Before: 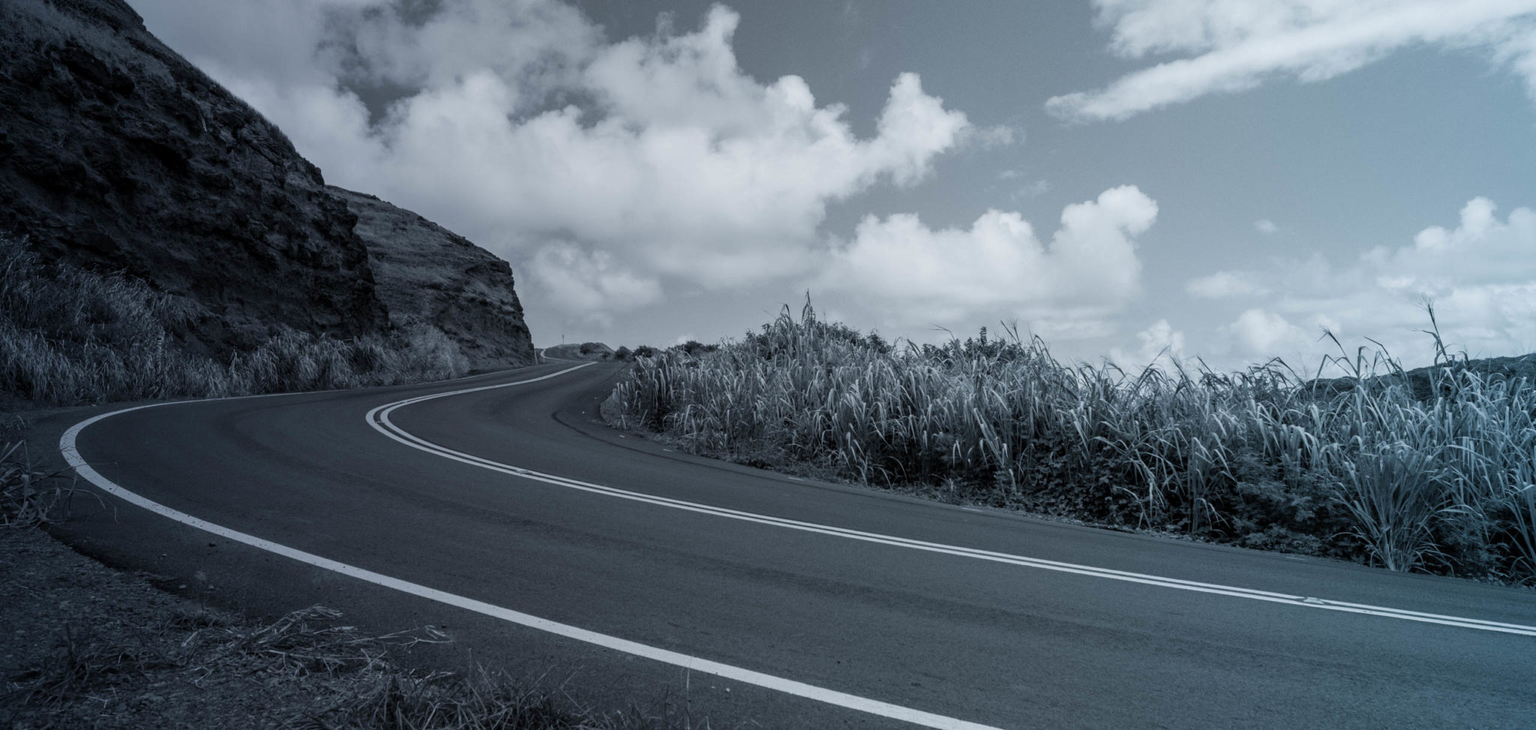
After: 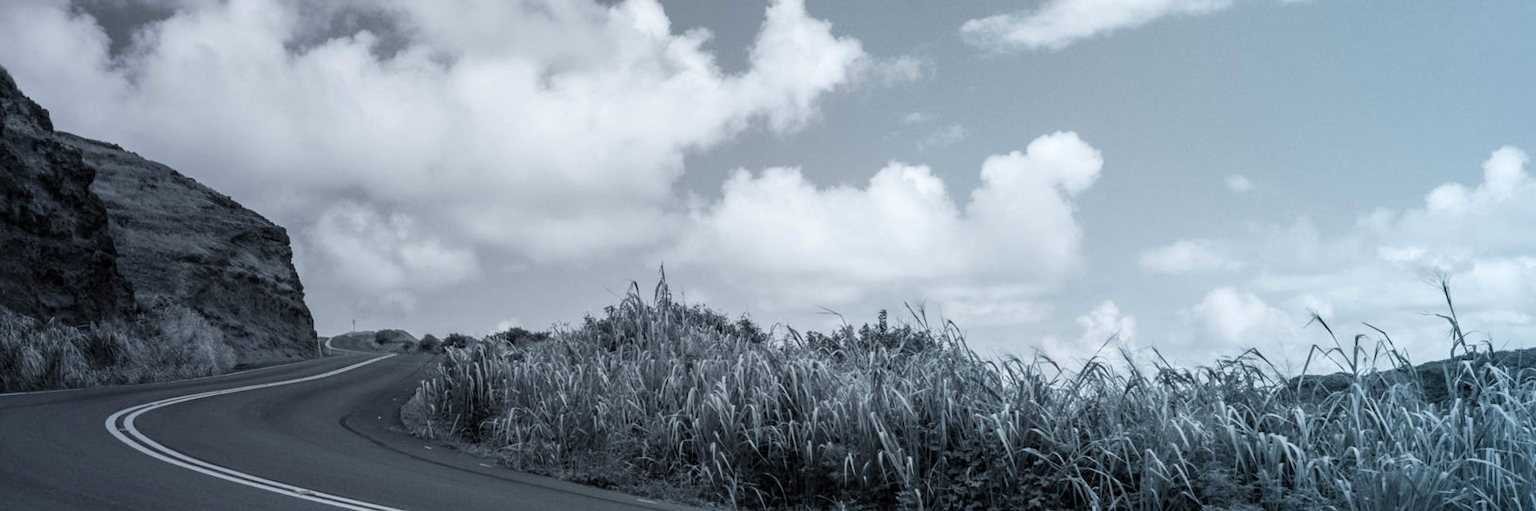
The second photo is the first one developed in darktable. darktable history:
crop: left 18.38%, top 11.092%, right 2.134%, bottom 33.217%
exposure: exposure 0.3 EV, compensate highlight preservation false
contrast brightness saturation: saturation -0.05
tone equalizer: on, module defaults
